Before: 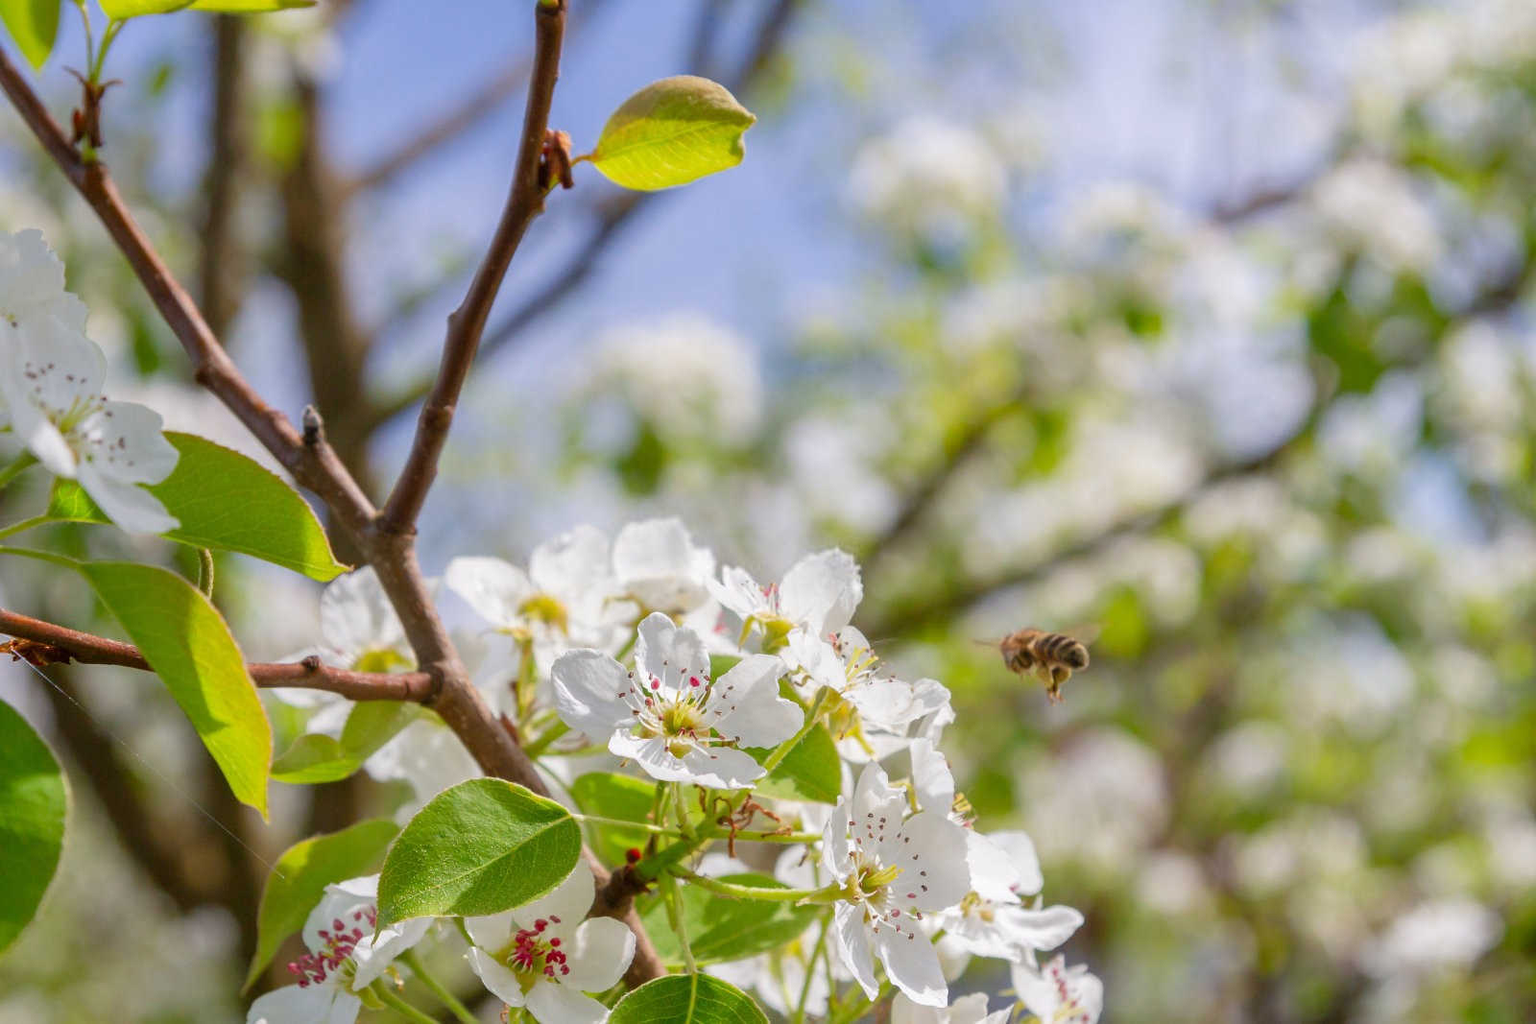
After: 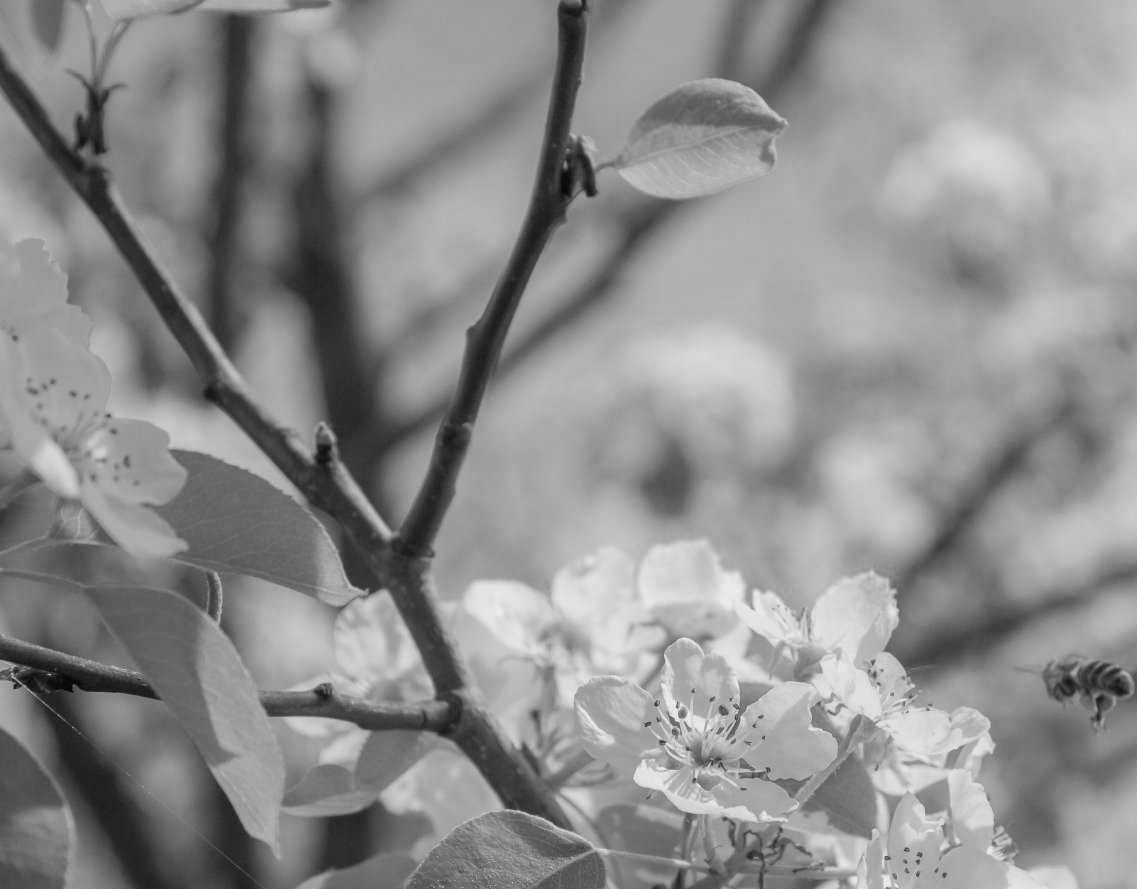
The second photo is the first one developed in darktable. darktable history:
monochrome: a 14.95, b -89.96
crop: right 28.885%, bottom 16.626%
